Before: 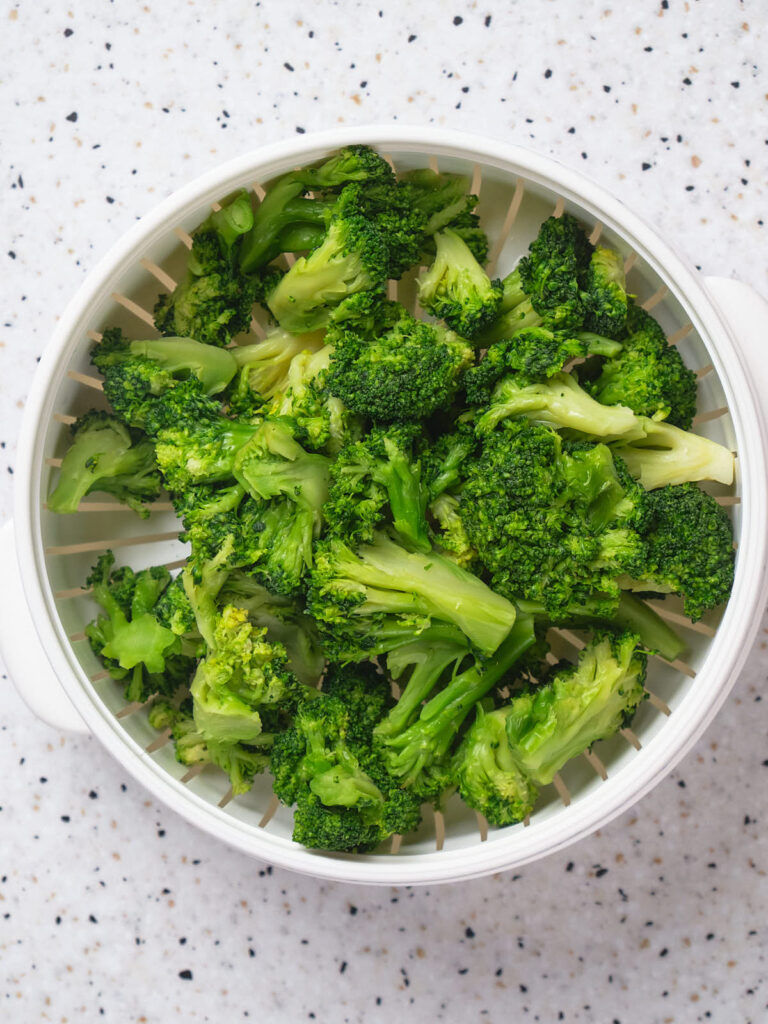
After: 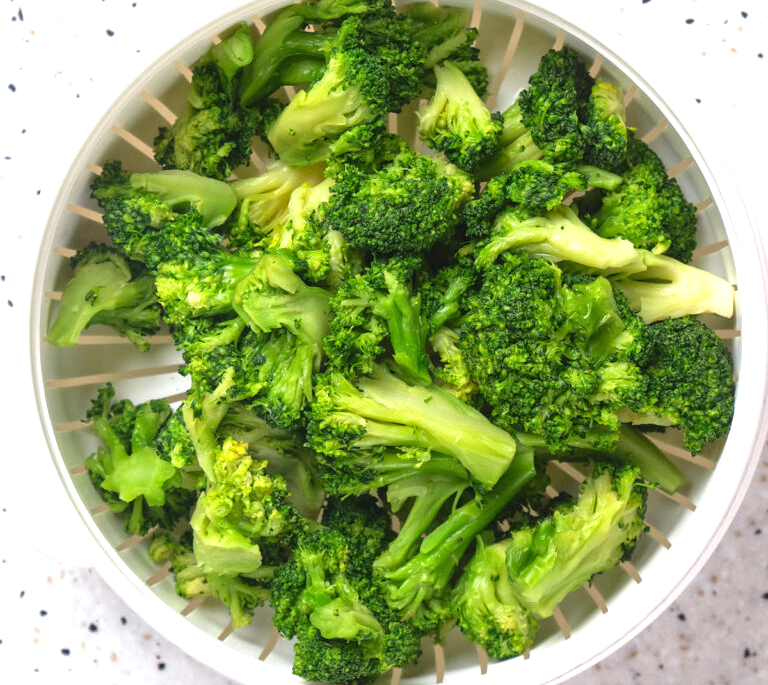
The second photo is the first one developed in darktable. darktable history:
exposure: exposure 0.61 EV, compensate exposure bias true, compensate highlight preservation false
crop: top 16.37%, bottom 16.71%
local contrast: mode bilateral grid, contrast 11, coarseness 25, detail 115%, midtone range 0.2
